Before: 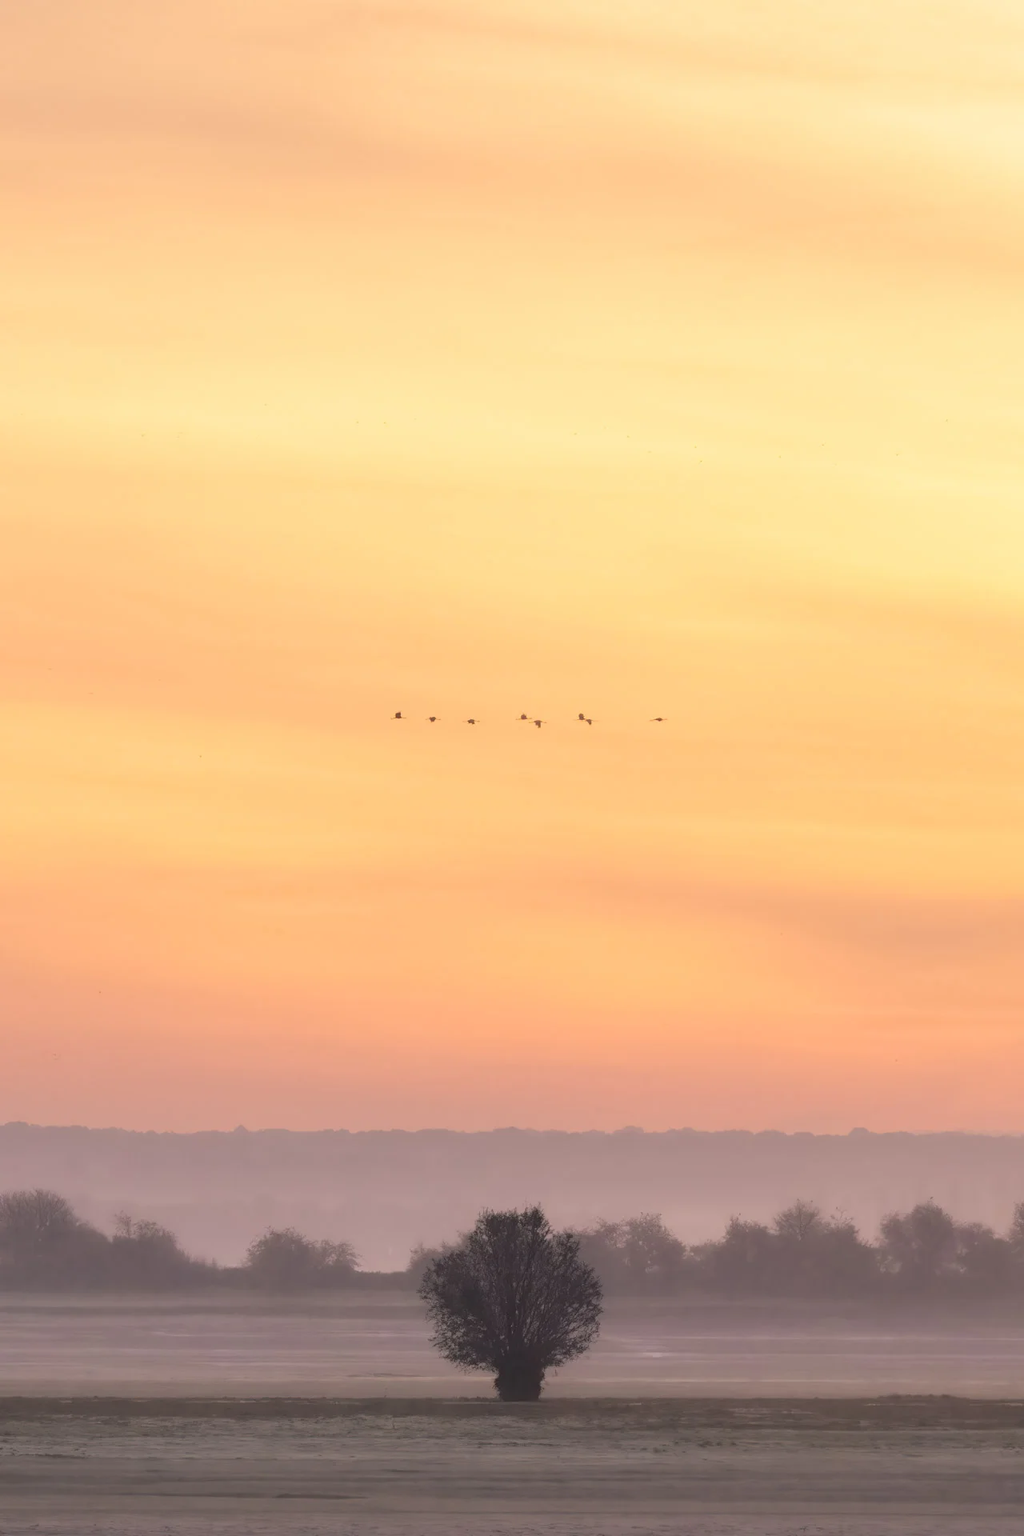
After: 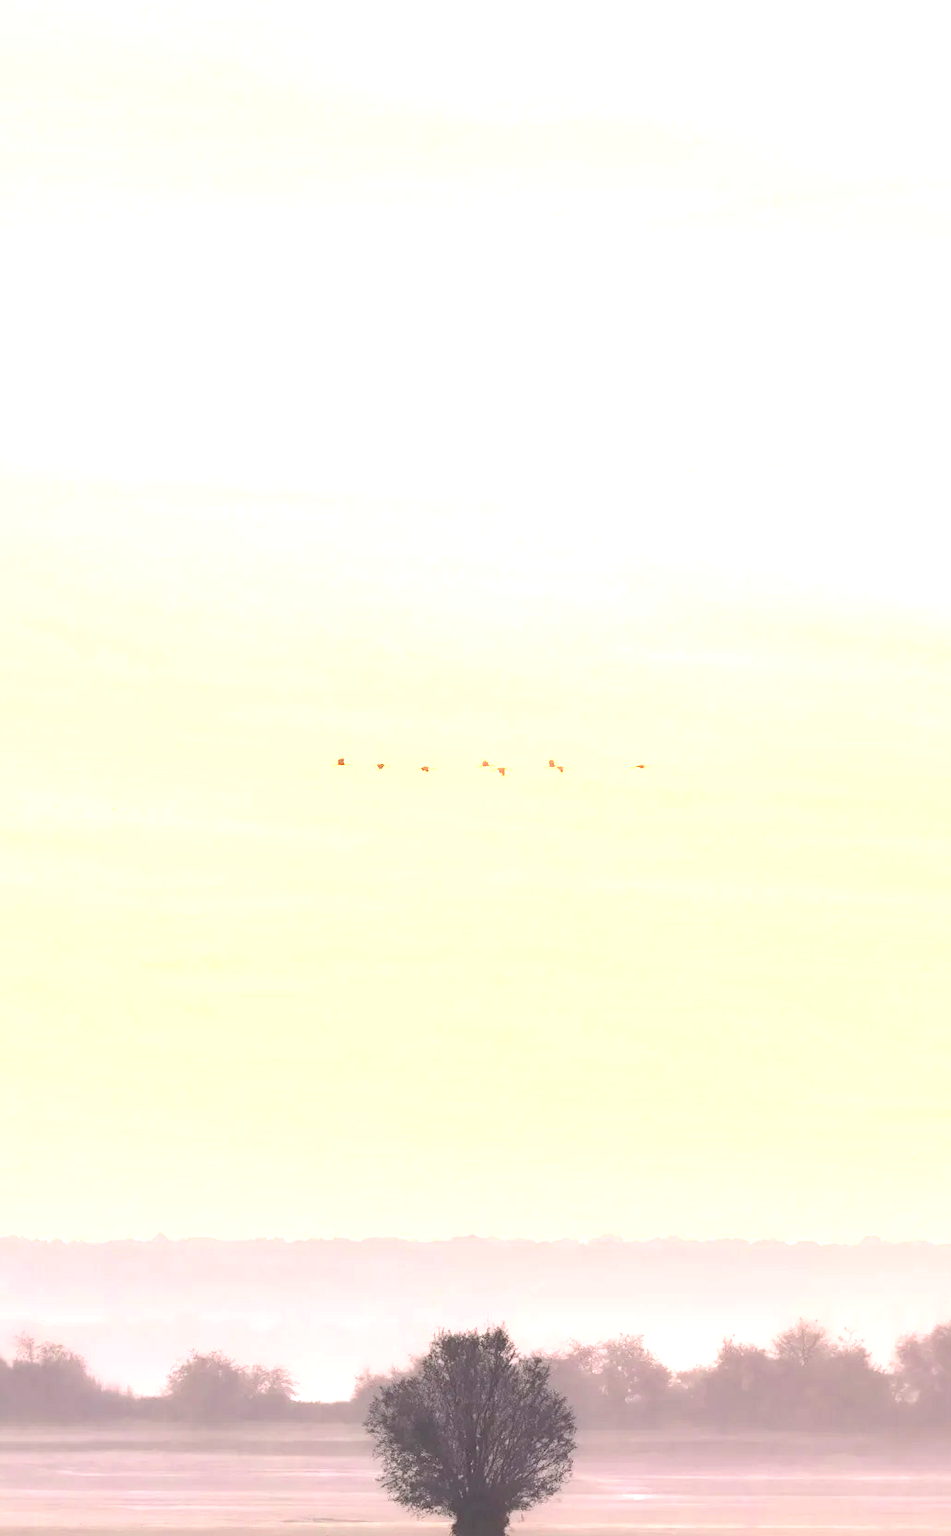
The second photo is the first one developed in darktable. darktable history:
crop: left 9.929%, top 3.475%, right 9.188%, bottom 9.529%
exposure: black level correction 0.001, exposure 1.719 EV, compensate exposure bias true, compensate highlight preservation false
